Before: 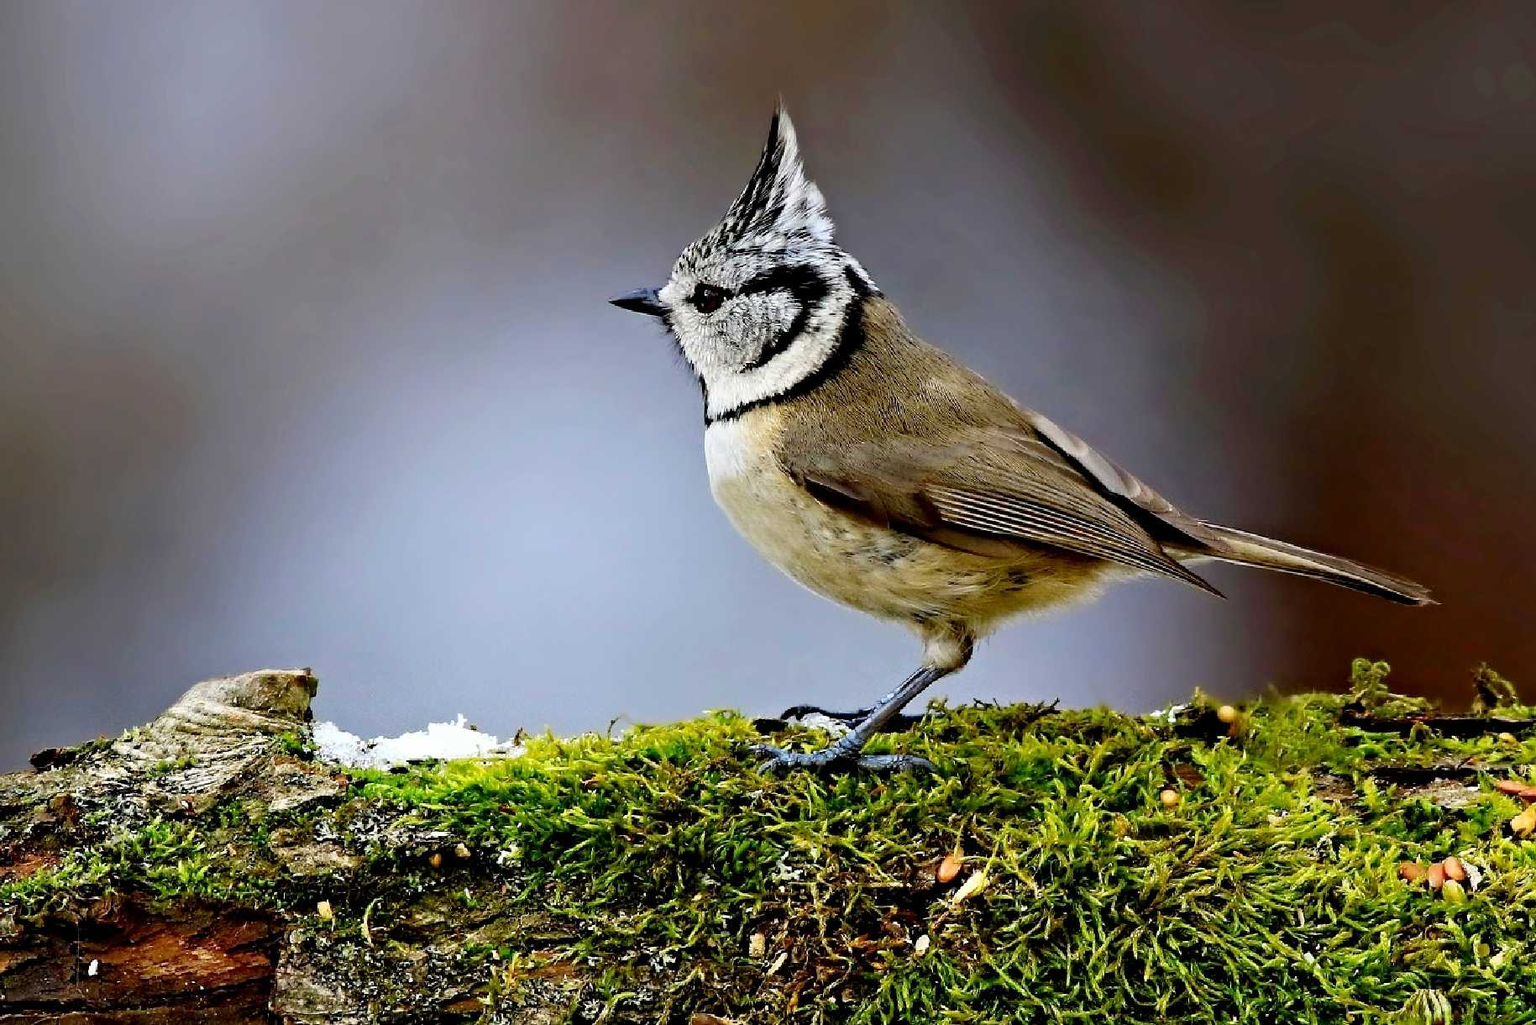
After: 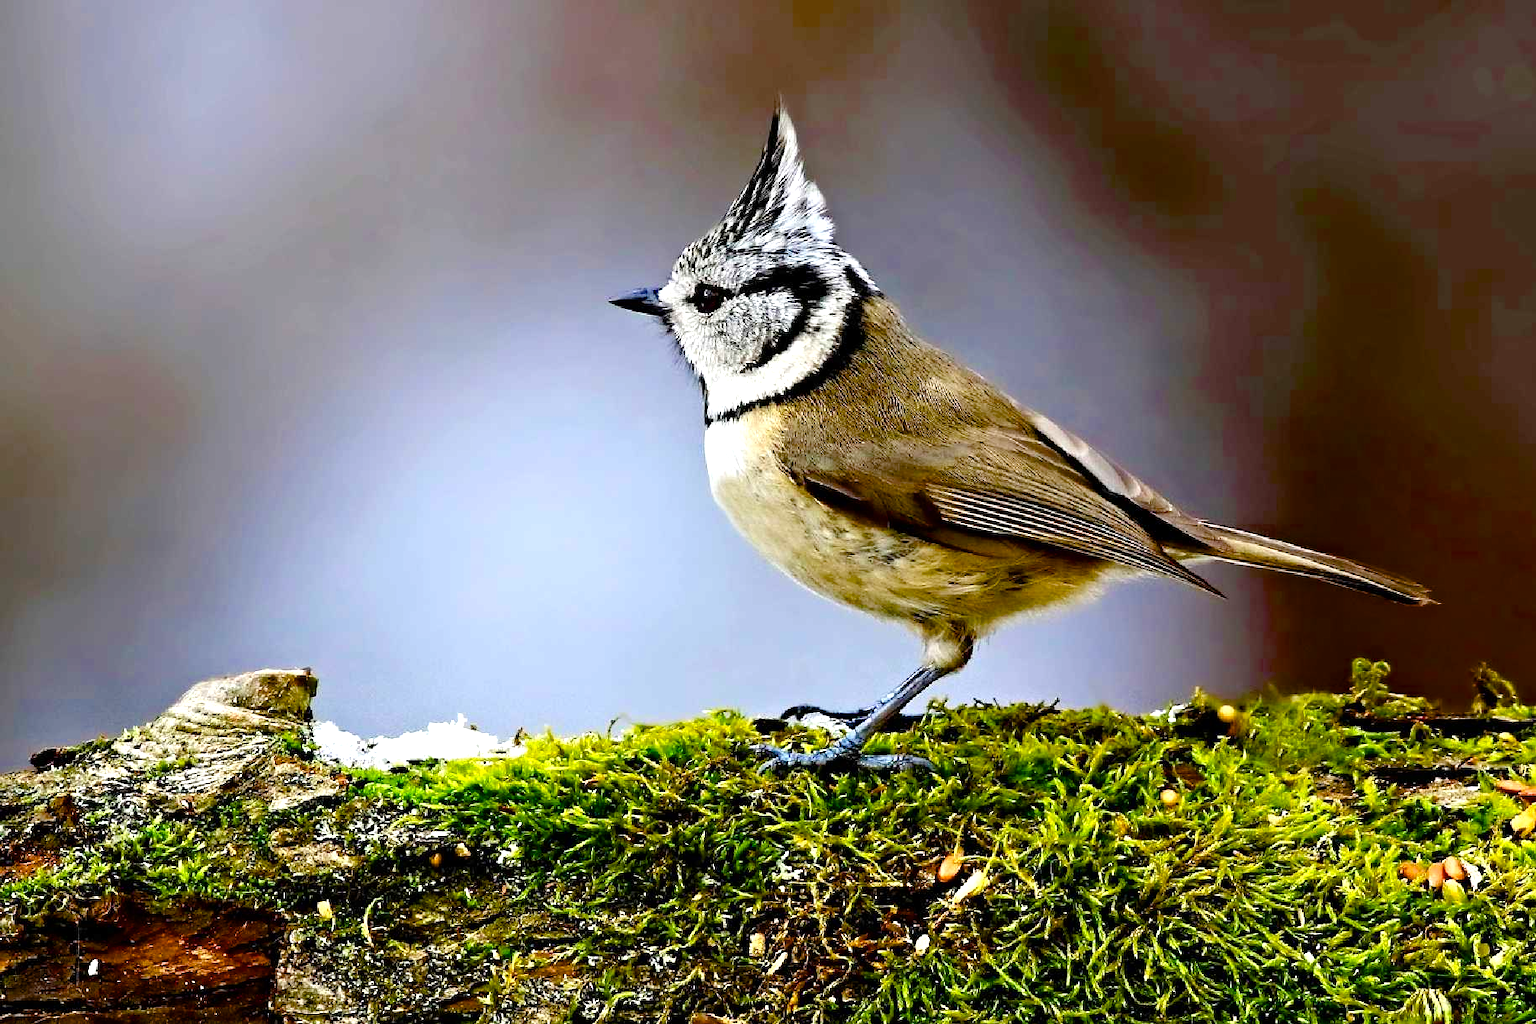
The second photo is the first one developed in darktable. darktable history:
color balance rgb: perceptual saturation grading › global saturation 27.528%, perceptual saturation grading › highlights -24.953%, perceptual saturation grading › shadows 24.405%, global vibrance 16.19%, saturation formula JzAzBz (2021)
exposure: exposure 0.562 EV, compensate highlight preservation false
